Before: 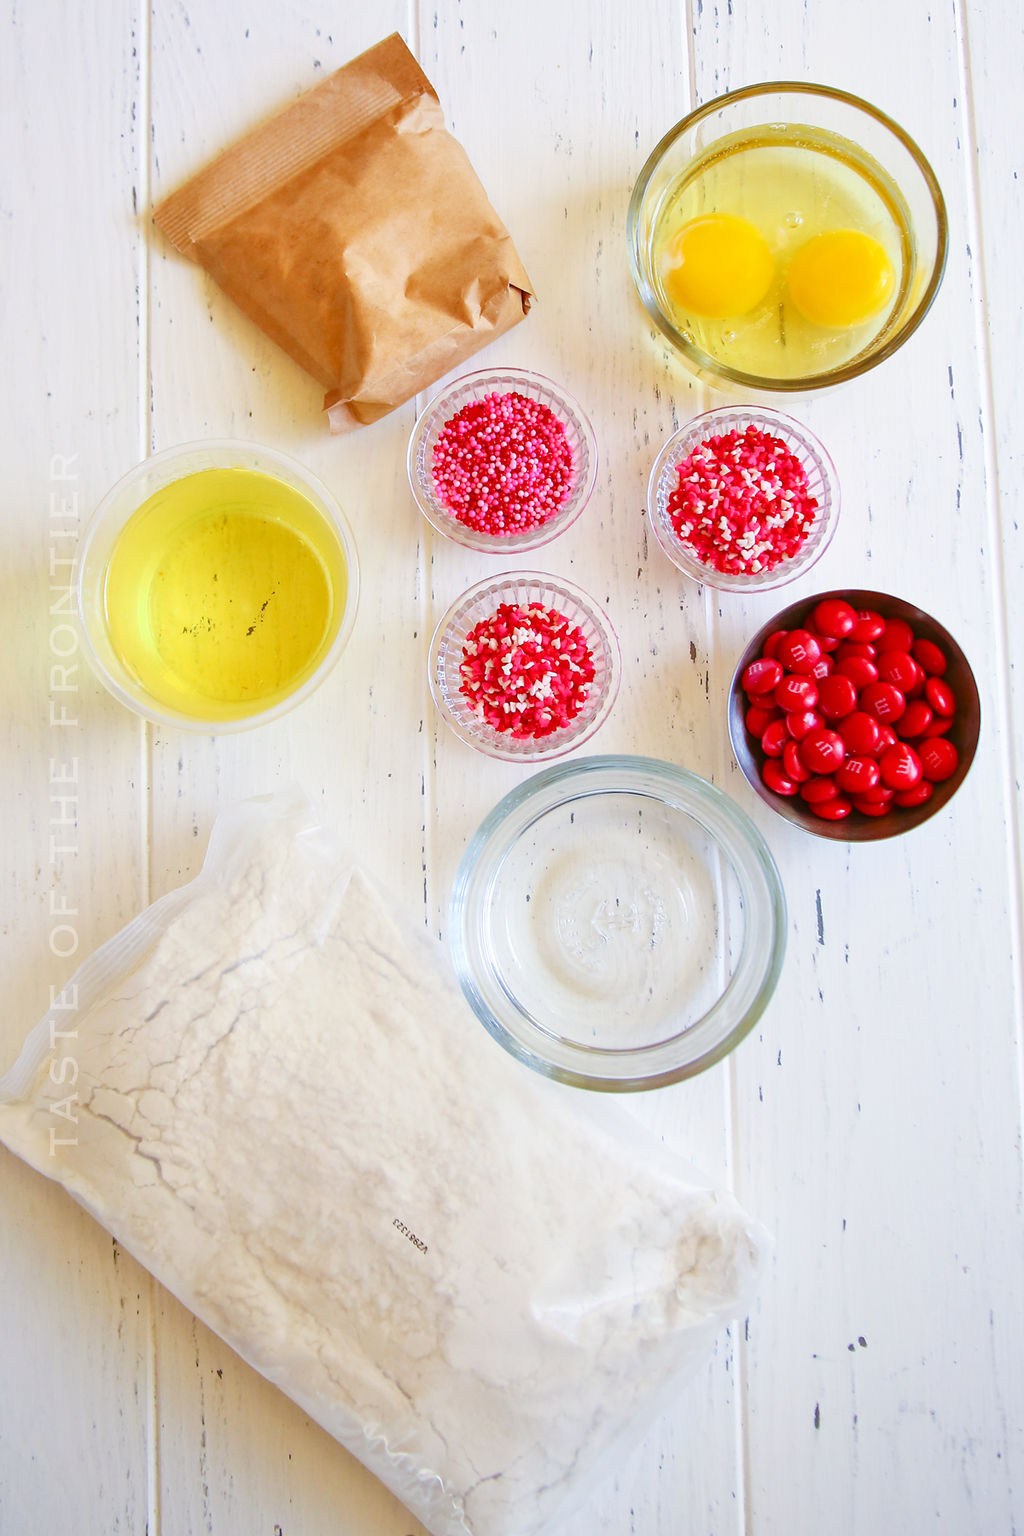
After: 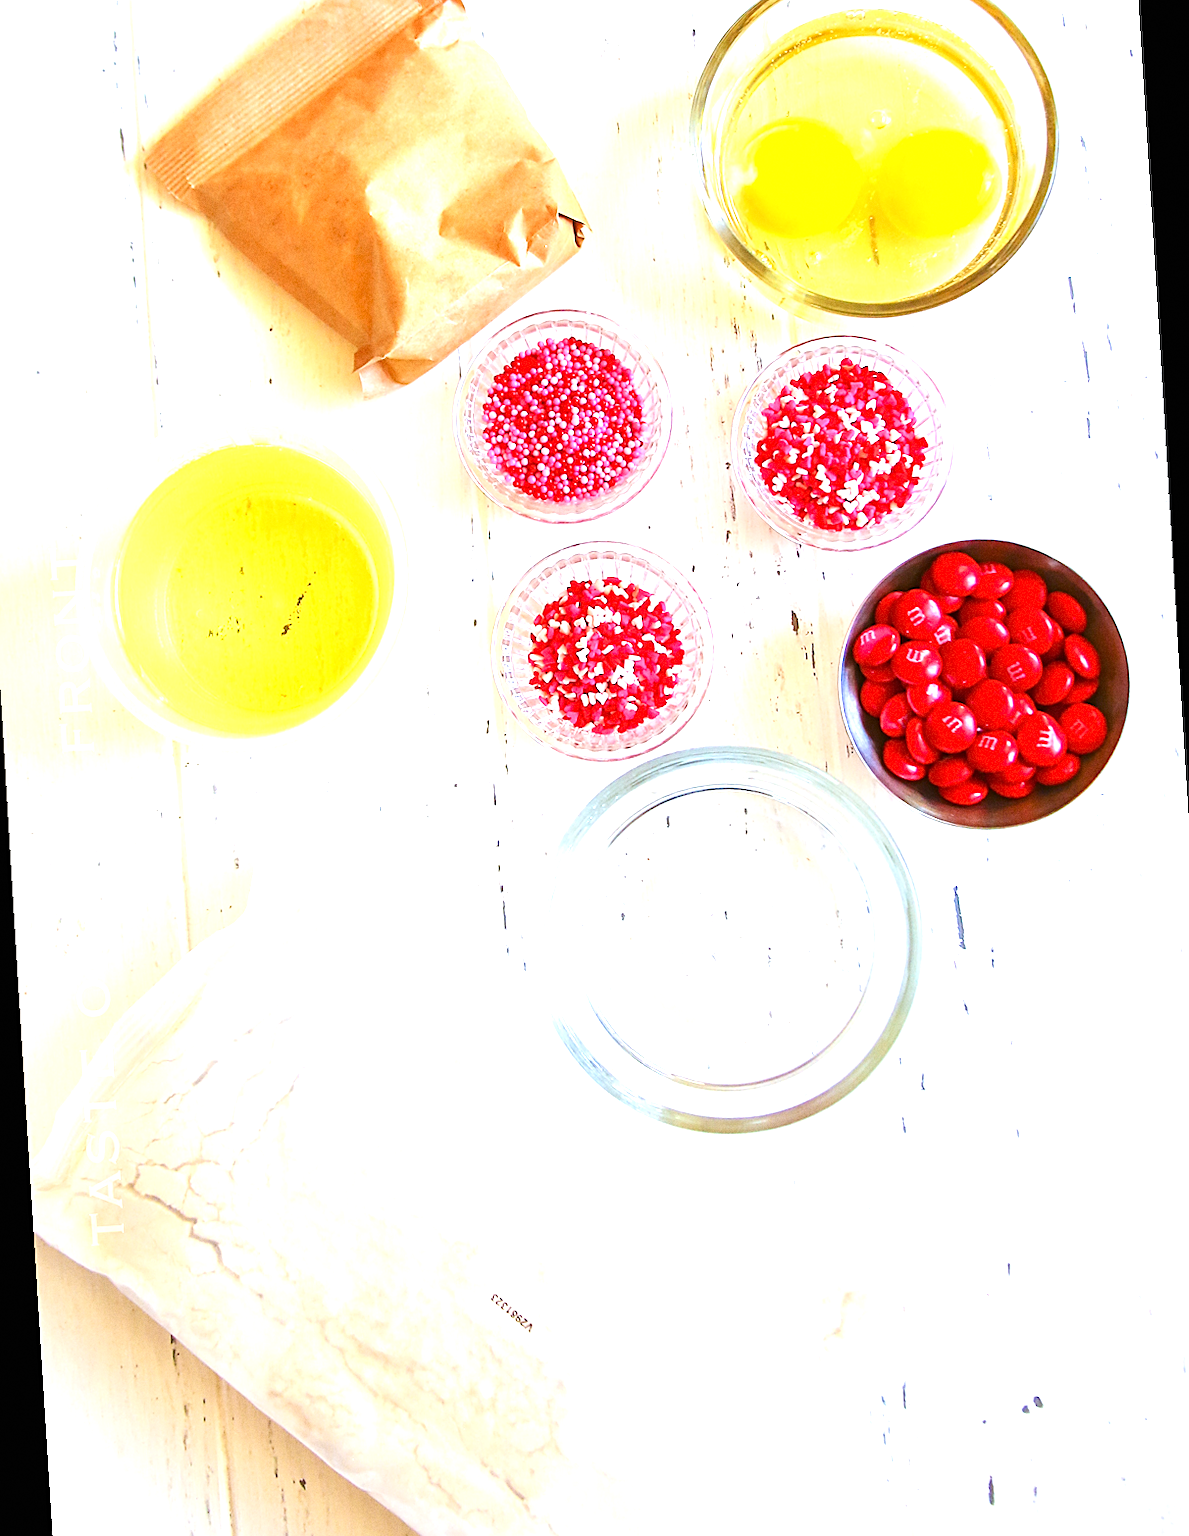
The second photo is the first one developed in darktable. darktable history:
rotate and perspective: rotation -3.52°, crop left 0.036, crop right 0.964, crop top 0.081, crop bottom 0.919
sharpen: on, module defaults
exposure: black level correction 0, exposure 1 EV, compensate exposure bias true, compensate highlight preservation false
grain: coarseness 7.08 ISO, strength 21.67%, mid-tones bias 59.58%
